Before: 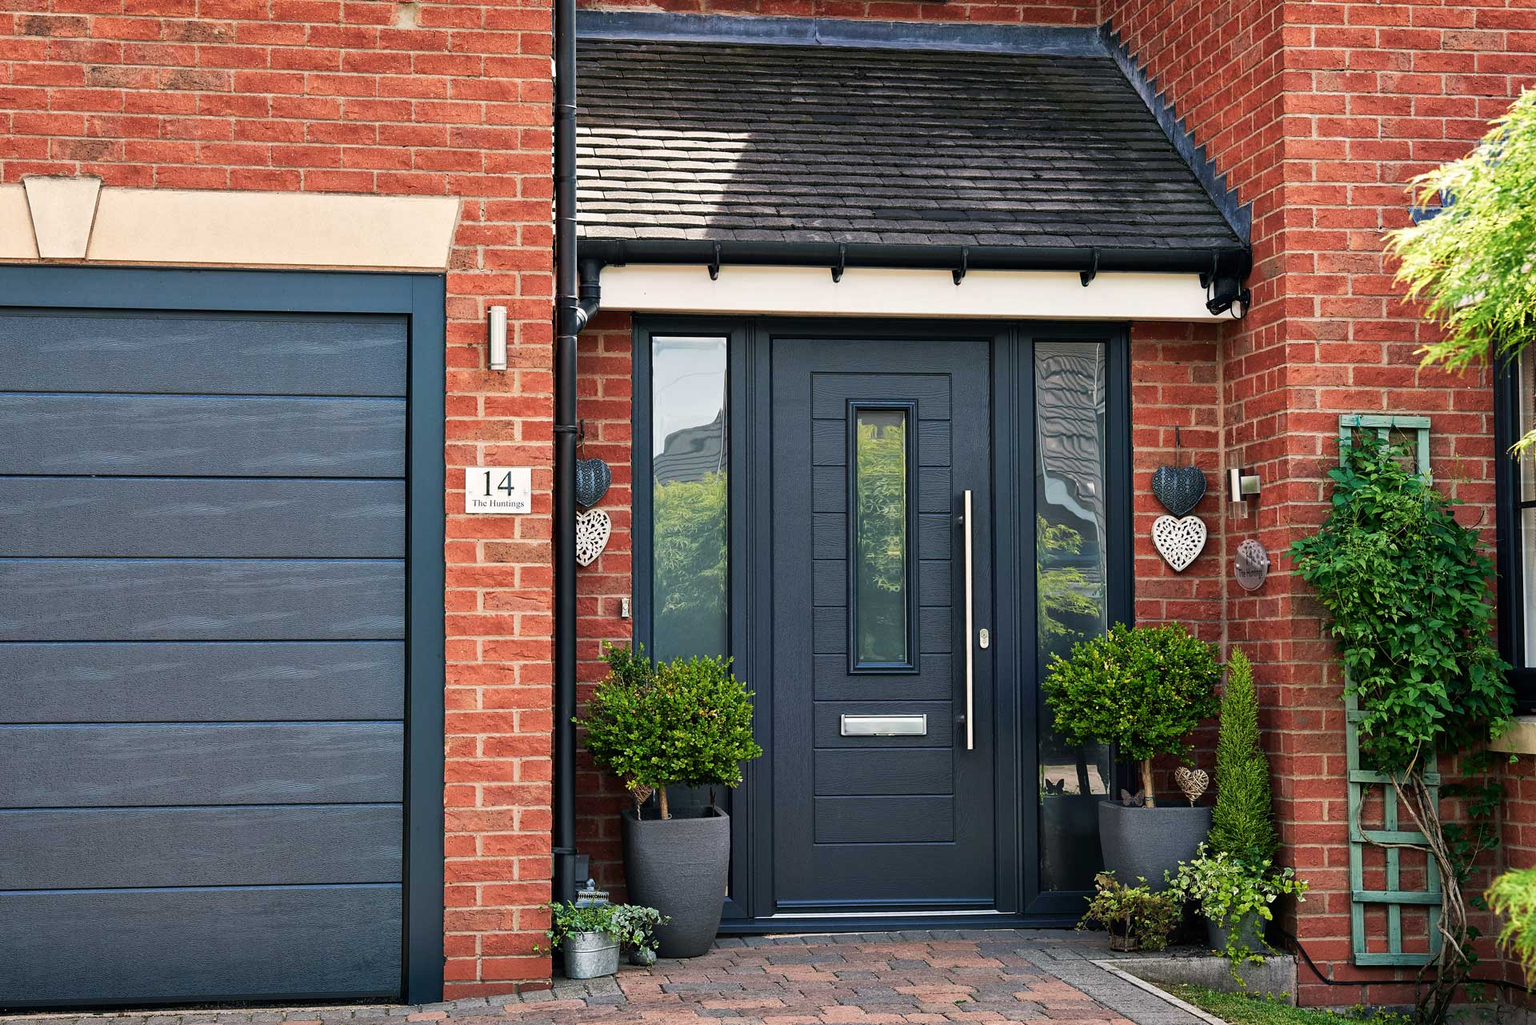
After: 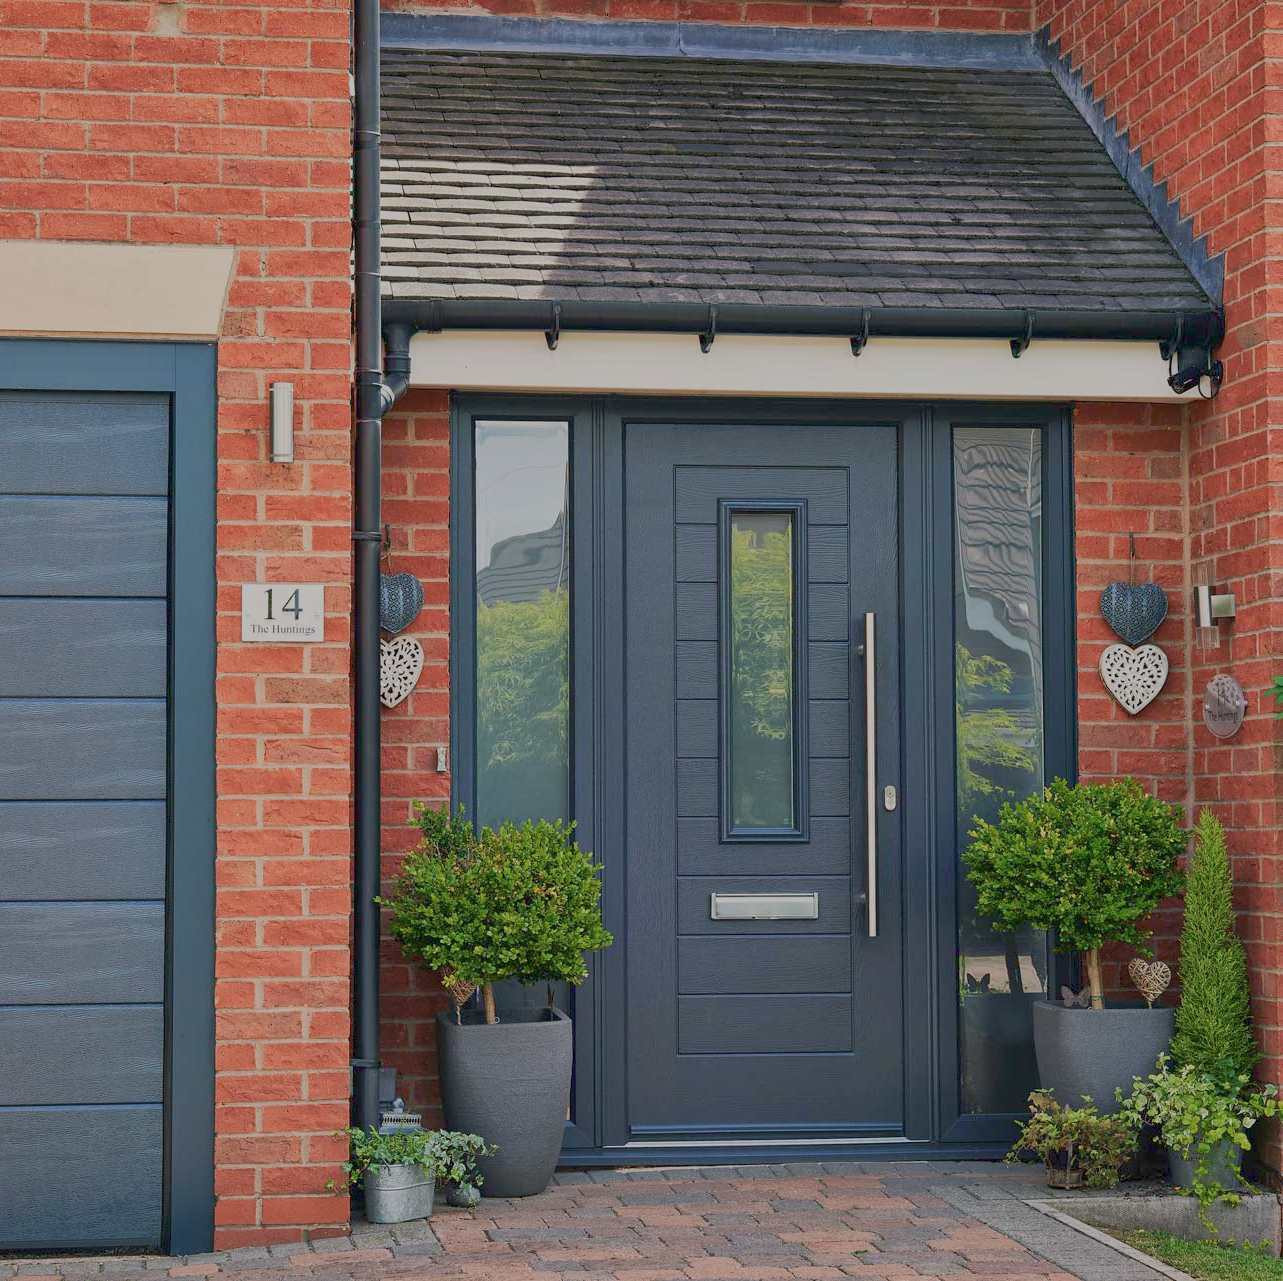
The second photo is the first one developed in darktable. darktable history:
color balance rgb: contrast -30%
crop and rotate: left 17.732%, right 15.423%
color balance: contrast -15%
